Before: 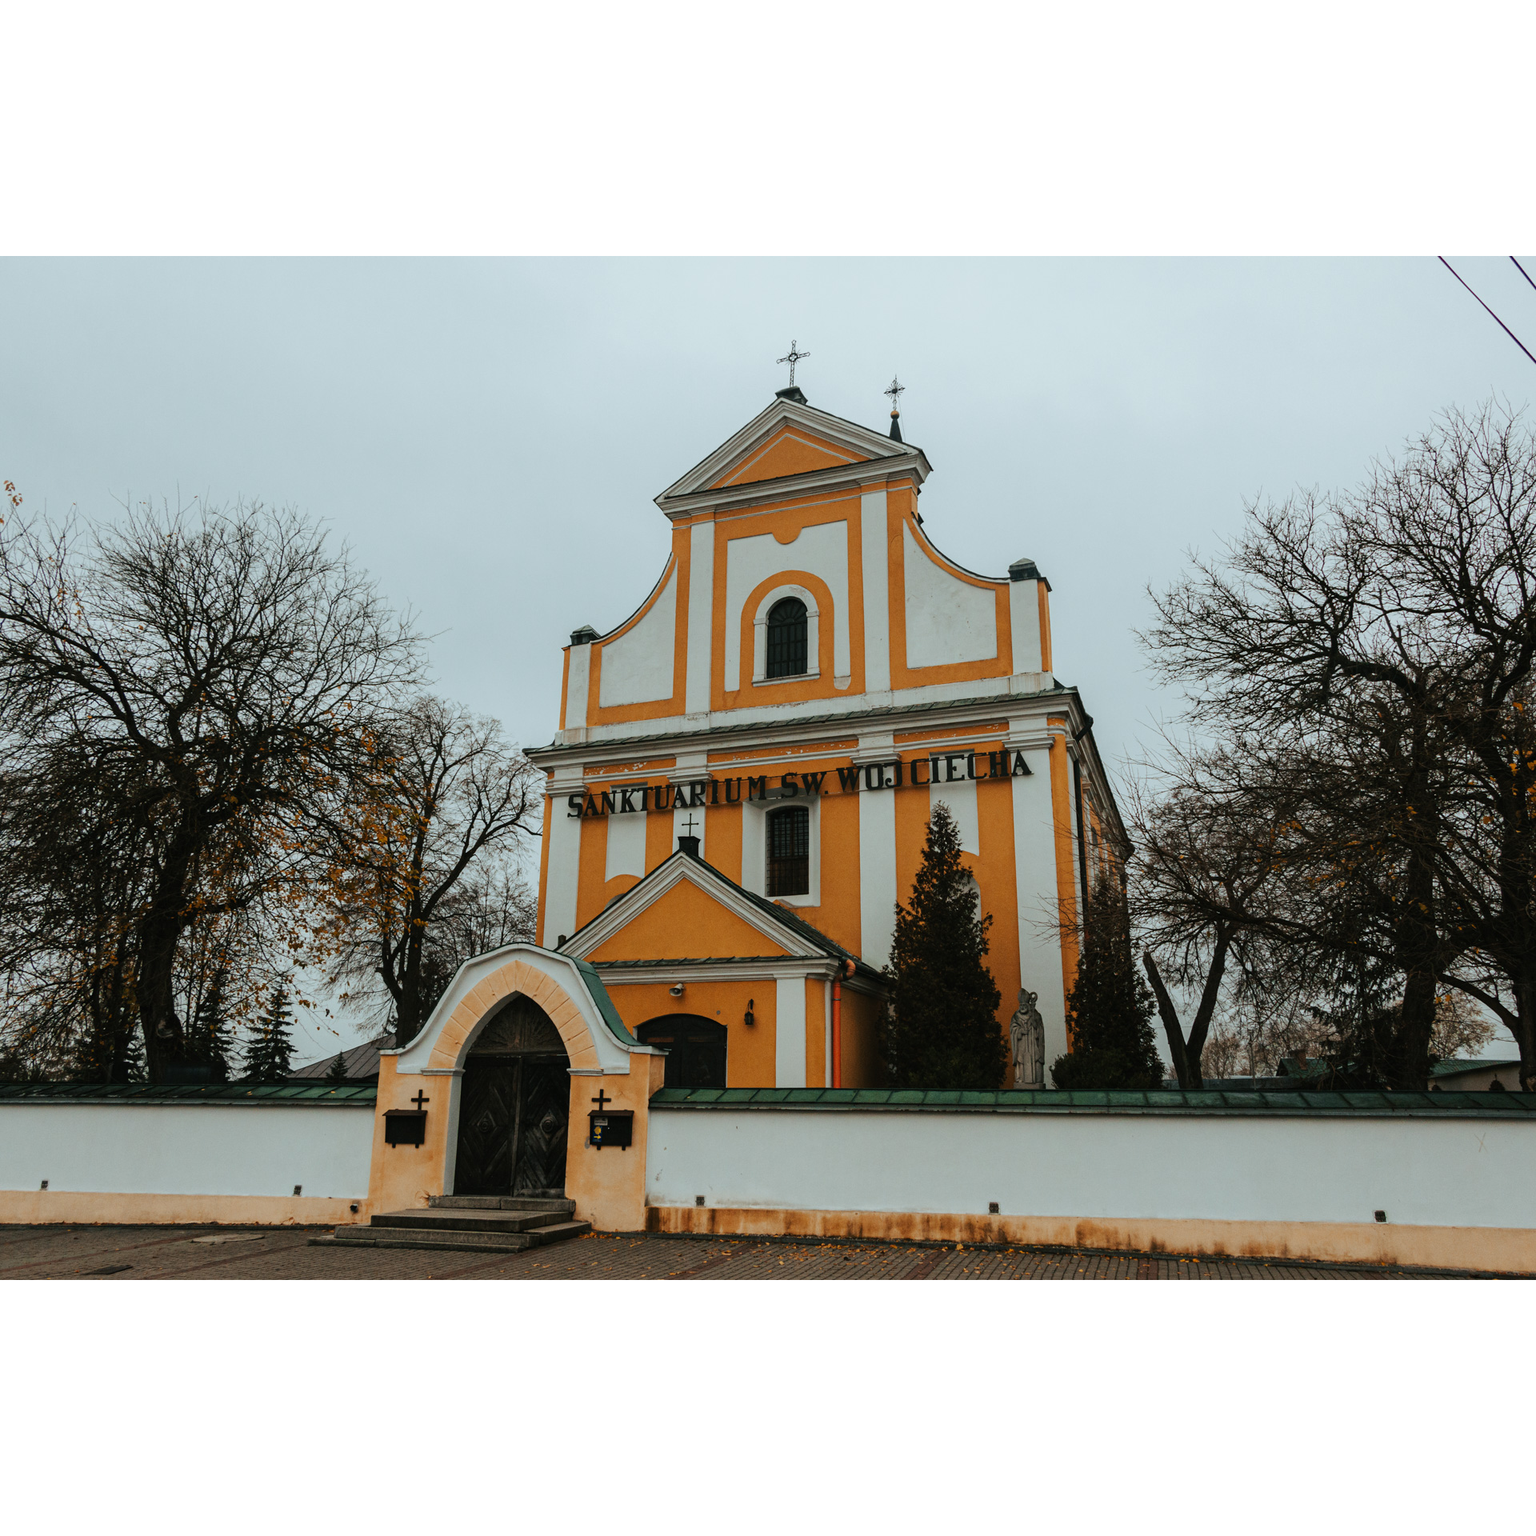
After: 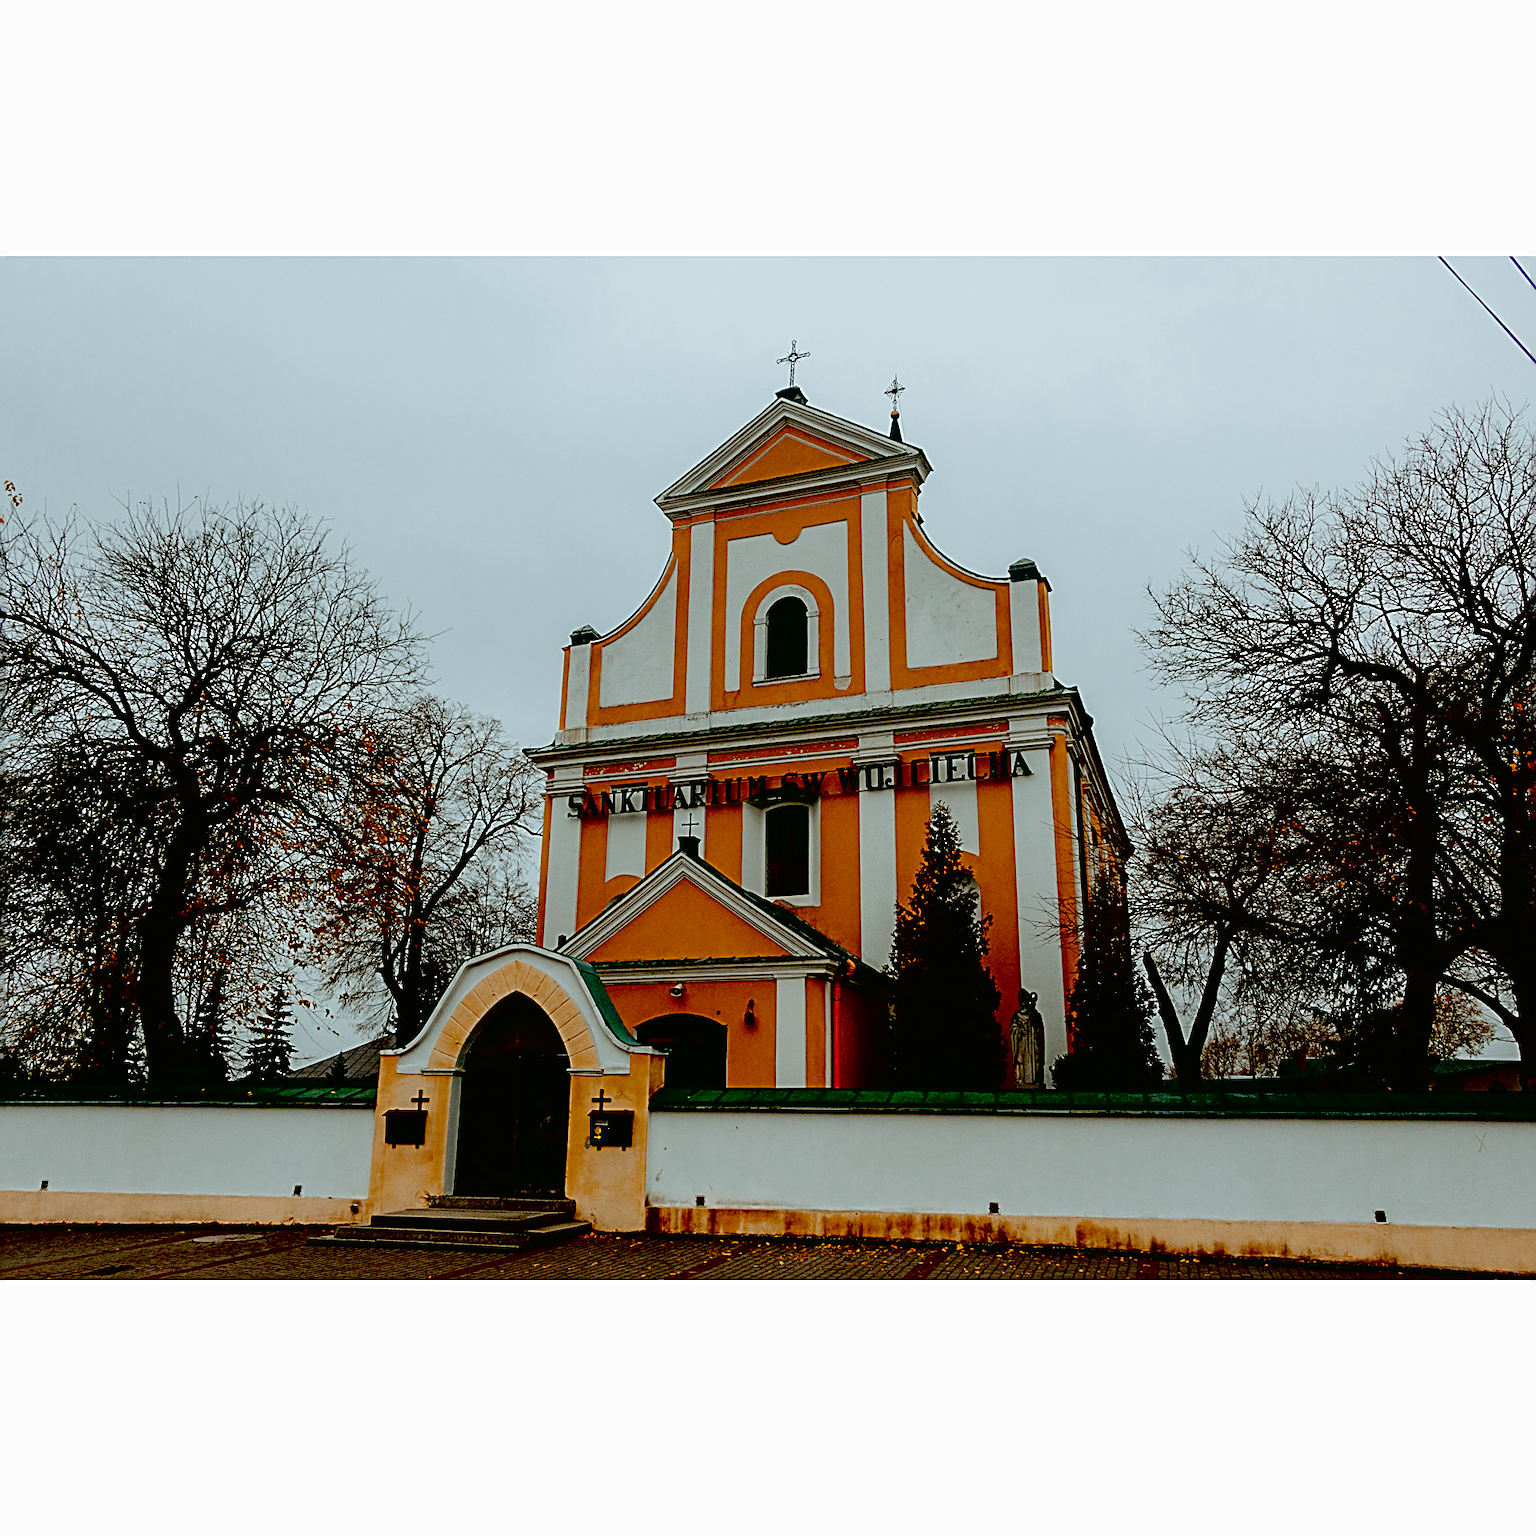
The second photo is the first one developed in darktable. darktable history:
exposure: black level correction 0.058, compensate highlight preservation false
contrast brightness saturation: contrast -0.021, brightness -0.008, saturation 0.036
sharpen: radius 2.537, amount 0.618
